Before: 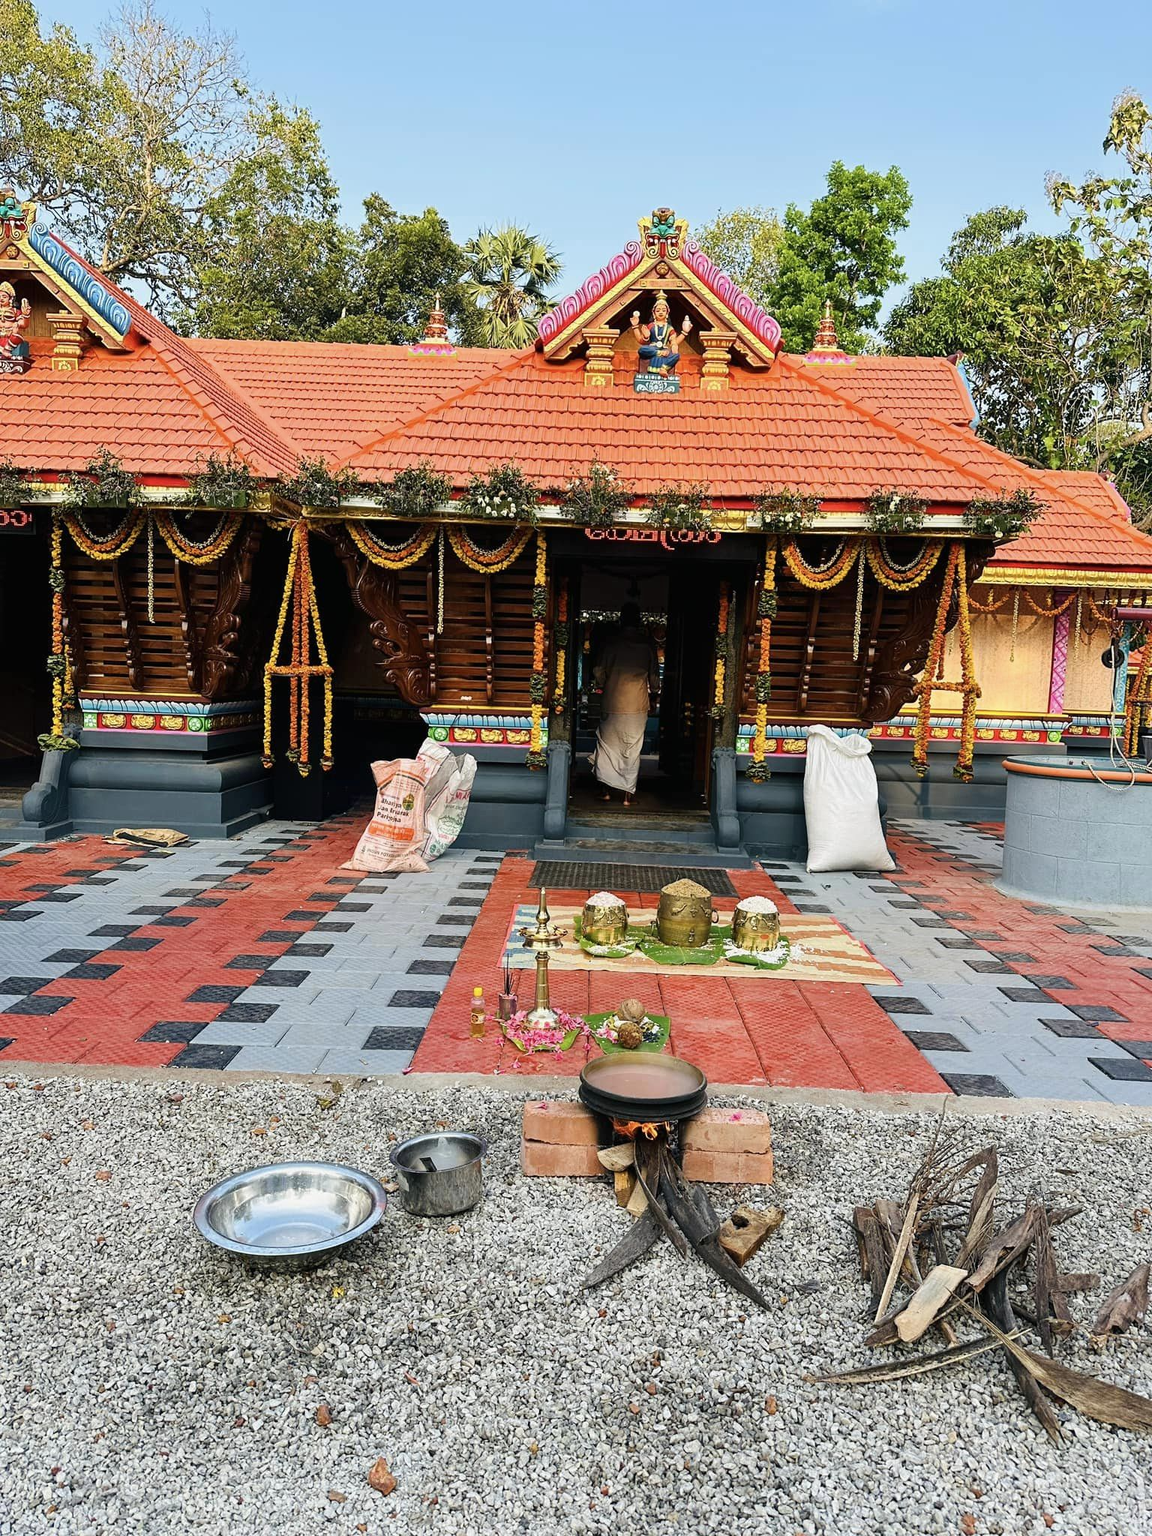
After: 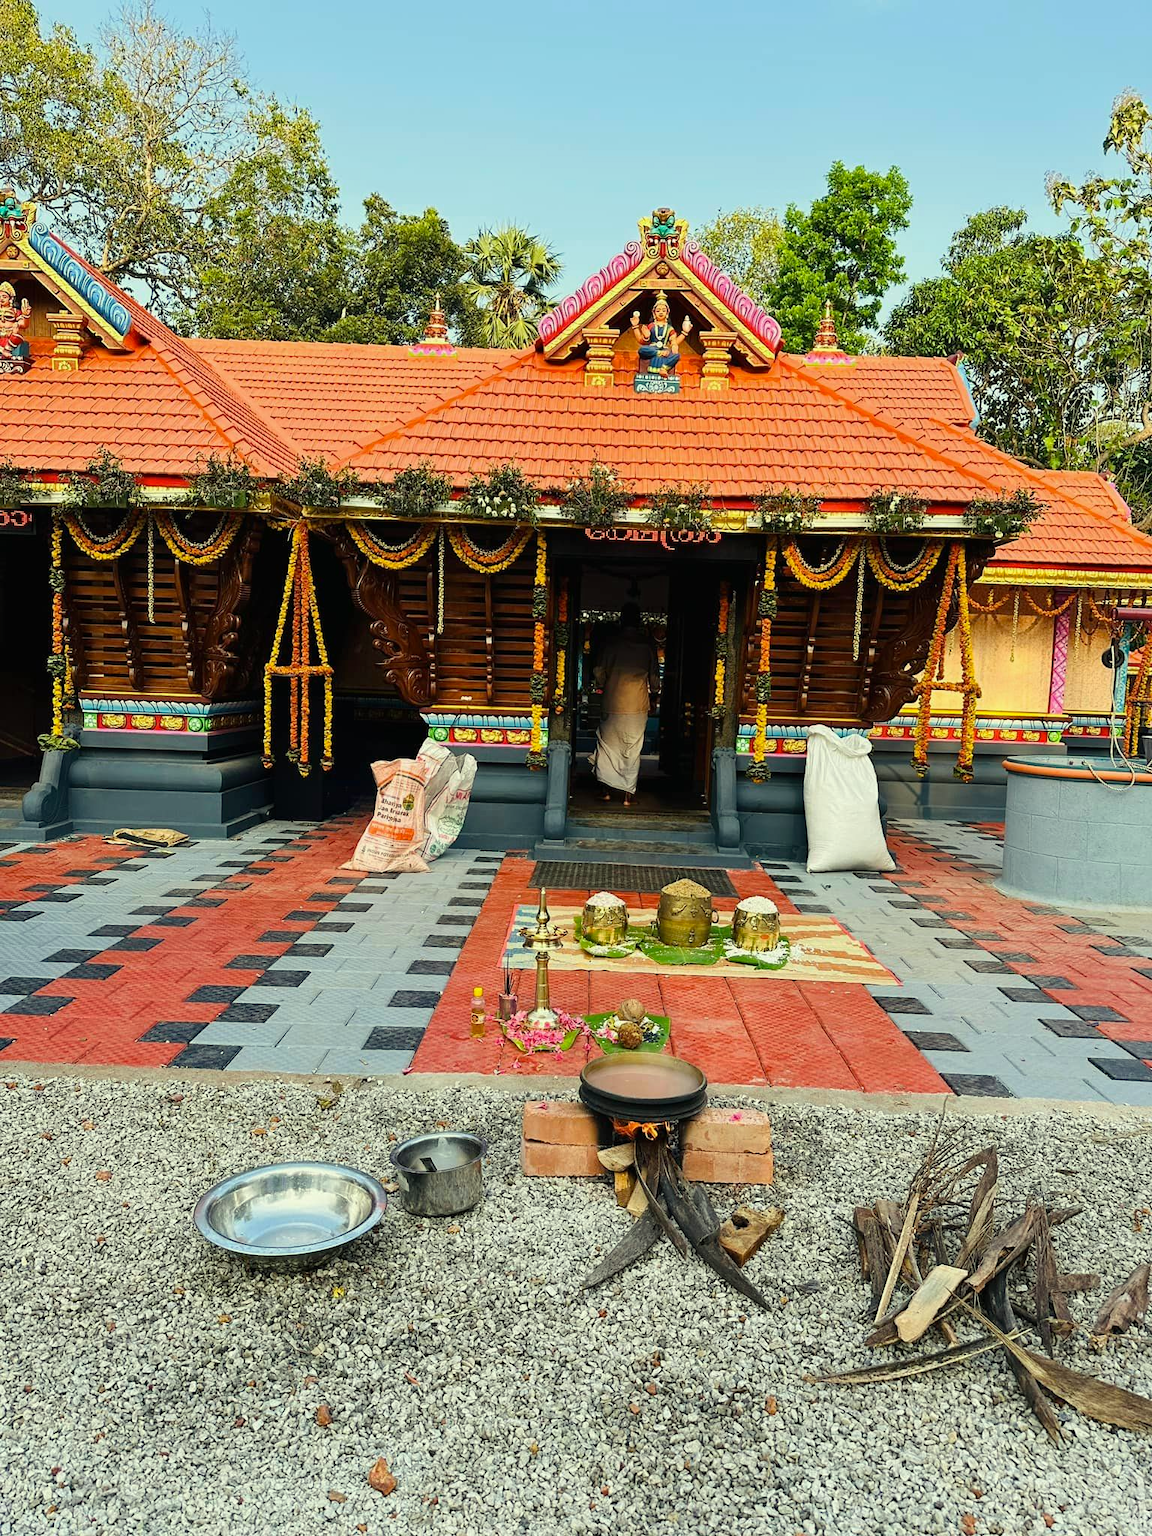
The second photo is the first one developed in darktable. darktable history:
color correction: highlights a* -5.93, highlights b* 11.13
